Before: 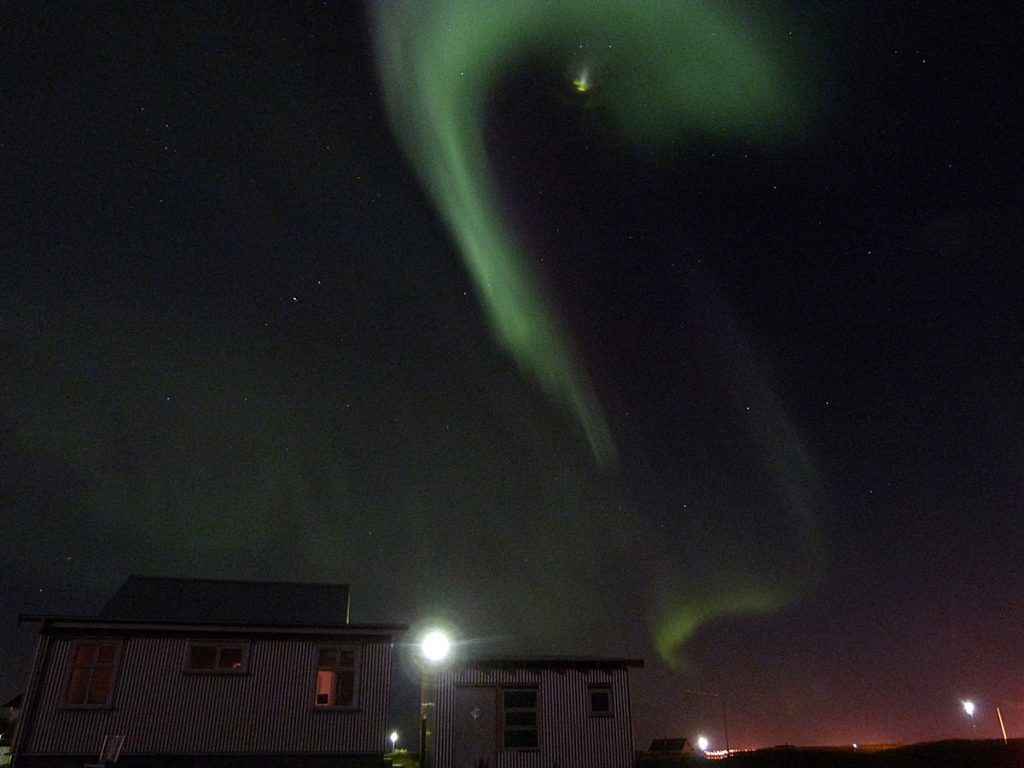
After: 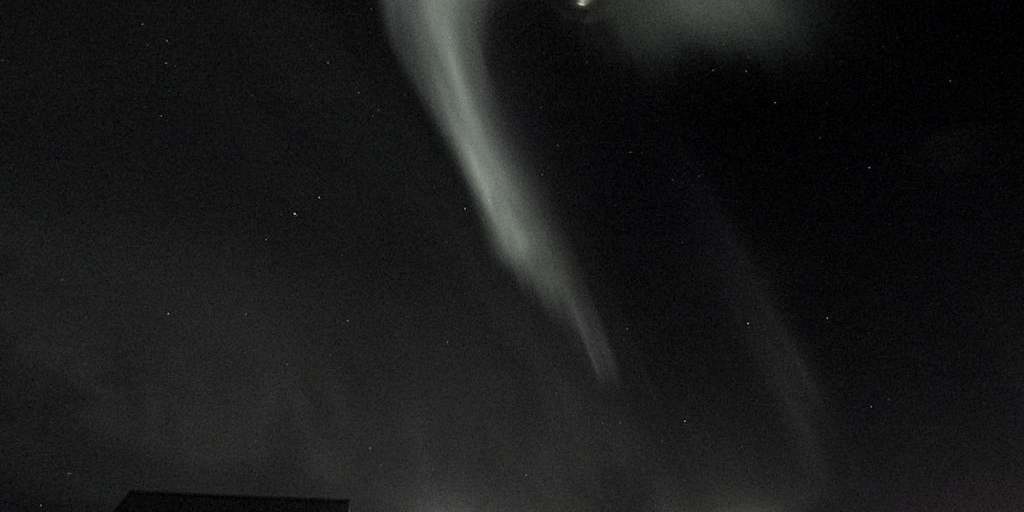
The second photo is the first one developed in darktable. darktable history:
color correction: saturation 0.2
crop: top 11.166%, bottom 22.168%
local contrast: on, module defaults
